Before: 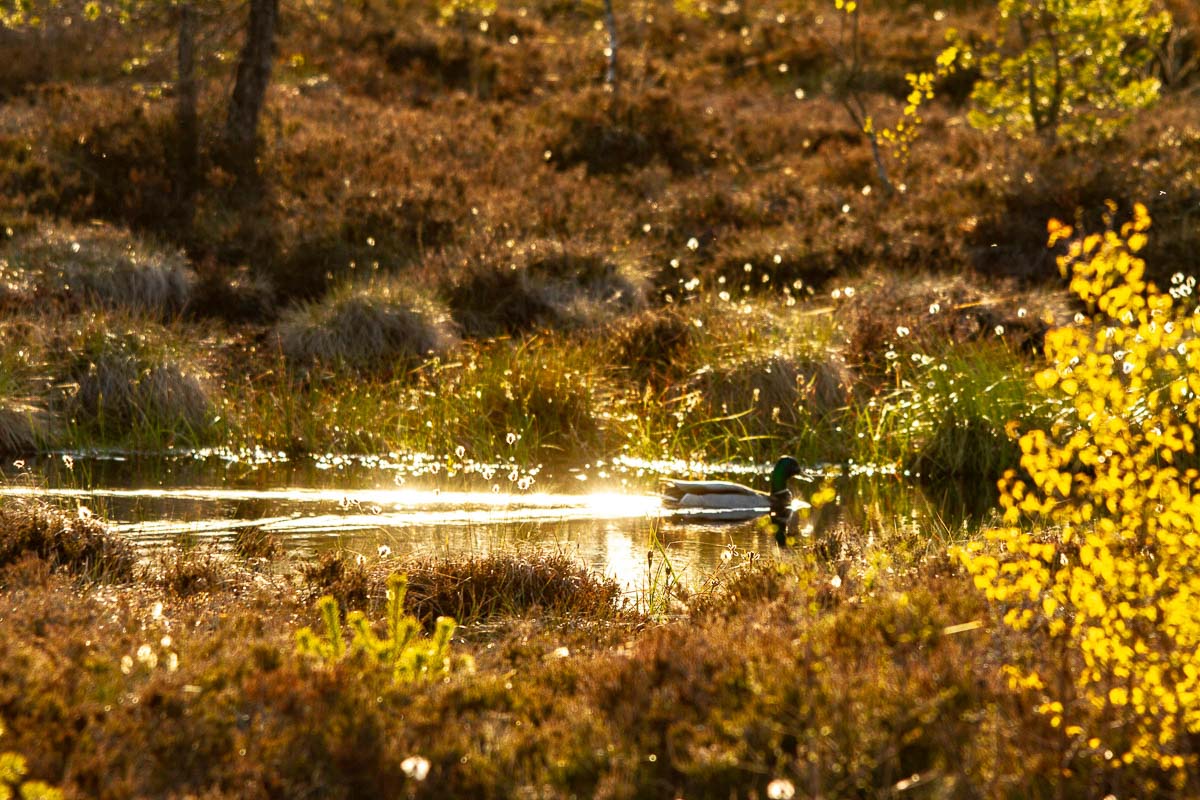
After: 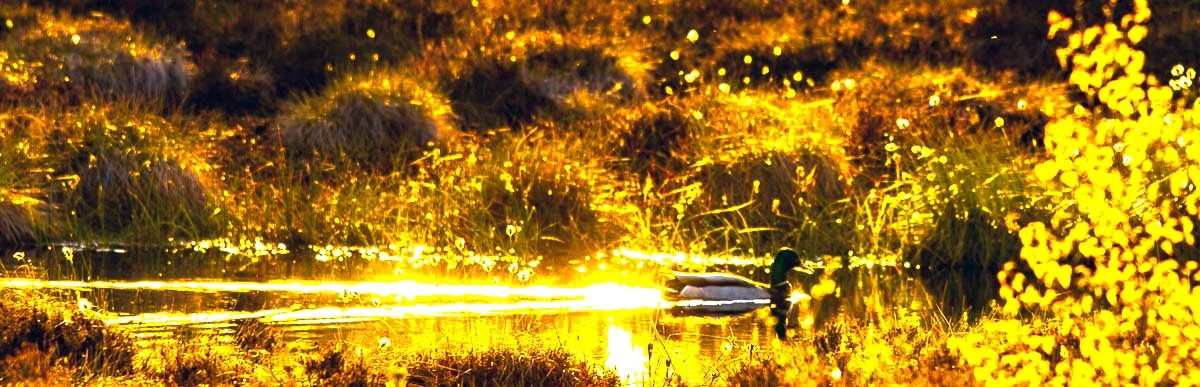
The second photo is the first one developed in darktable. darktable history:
color correction: highlights a* 14.46, highlights b* 5.85, shadows a* -5.53, shadows b* -15.24, saturation 0.85
crop and rotate: top 26.056%, bottom 25.543%
color balance rgb: linear chroma grading › highlights 100%, linear chroma grading › global chroma 23.41%, perceptual saturation grading › global saturation 35.38%, hue shift -10.68°, perceptual brilliance grading › highlights 47.25%, perceptual brilliance grading › mid-tones 22.2%, perceptual brilliance grading › shadows -5.93%
